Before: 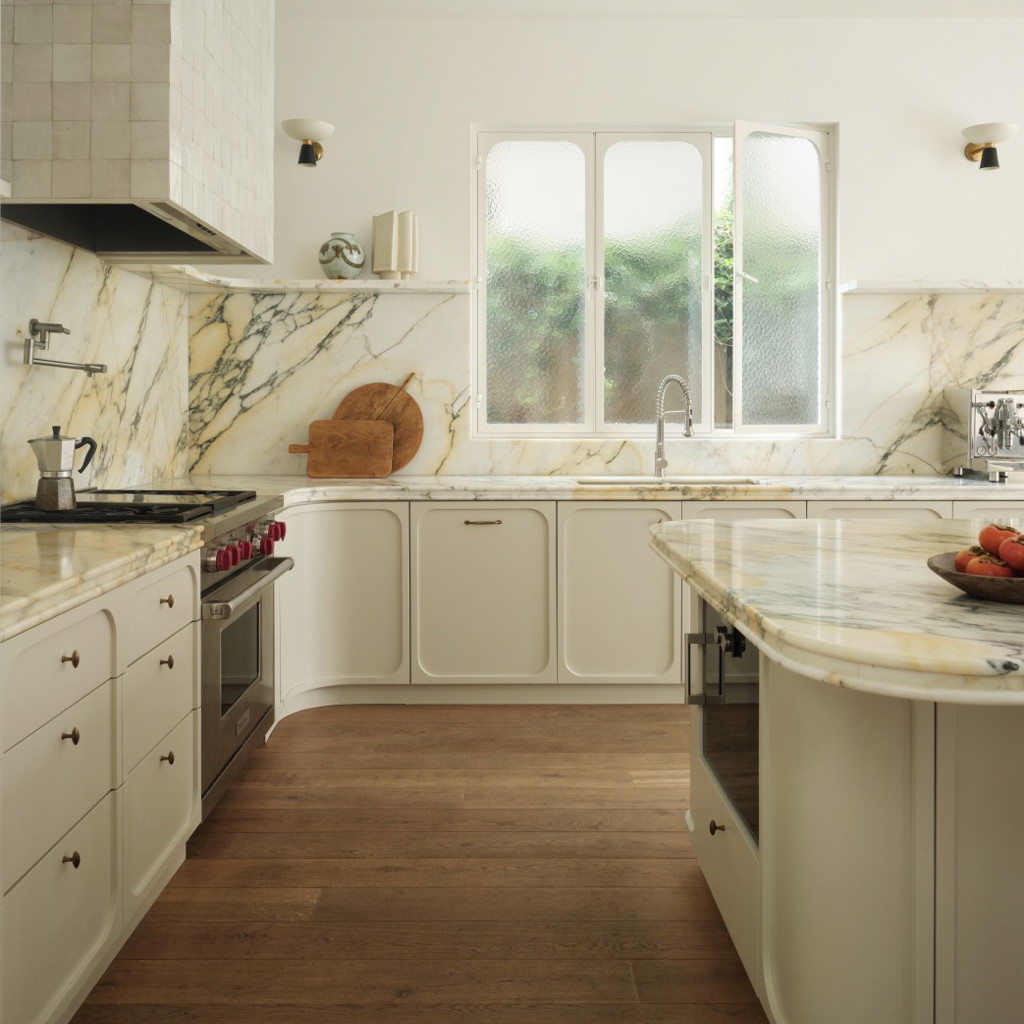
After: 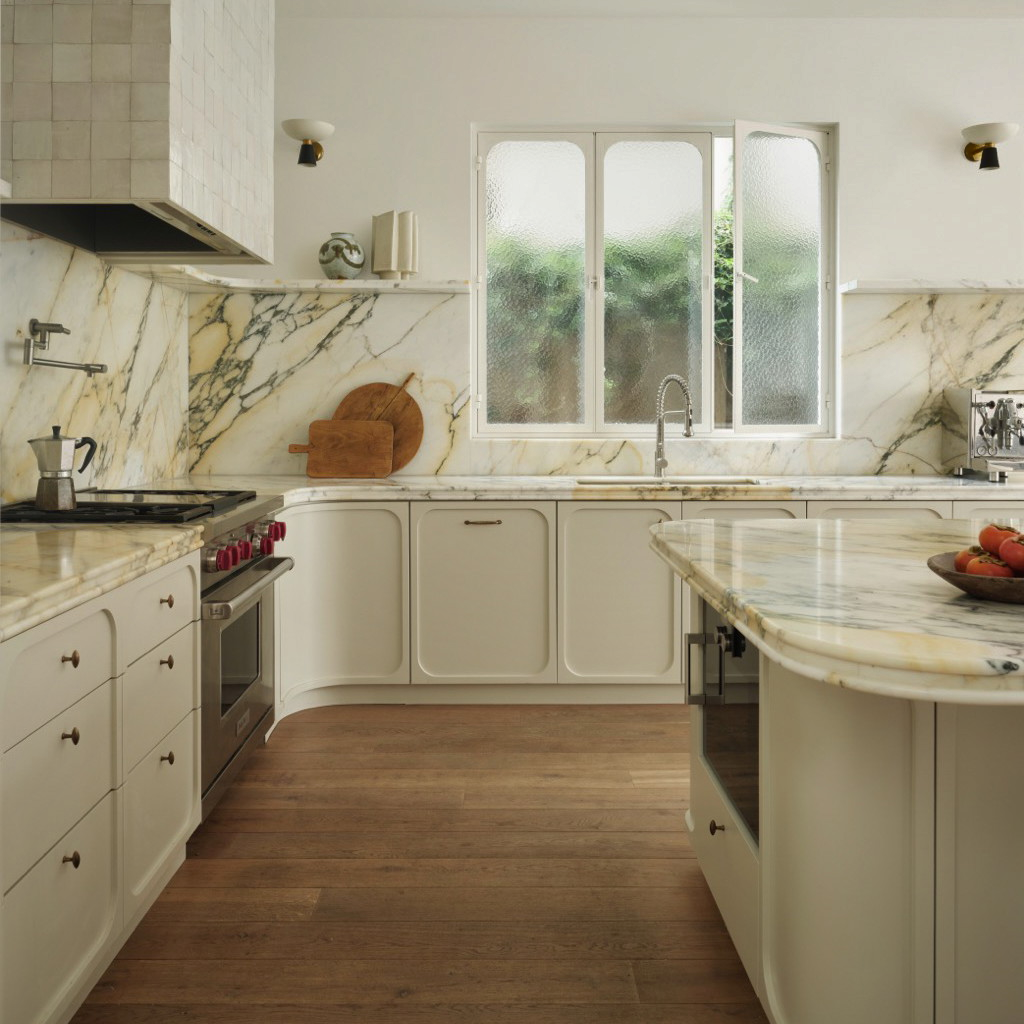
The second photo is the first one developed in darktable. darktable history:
shadows and highlights: shadows 43.77, white point adjustment -1.46, soften with gaussian
